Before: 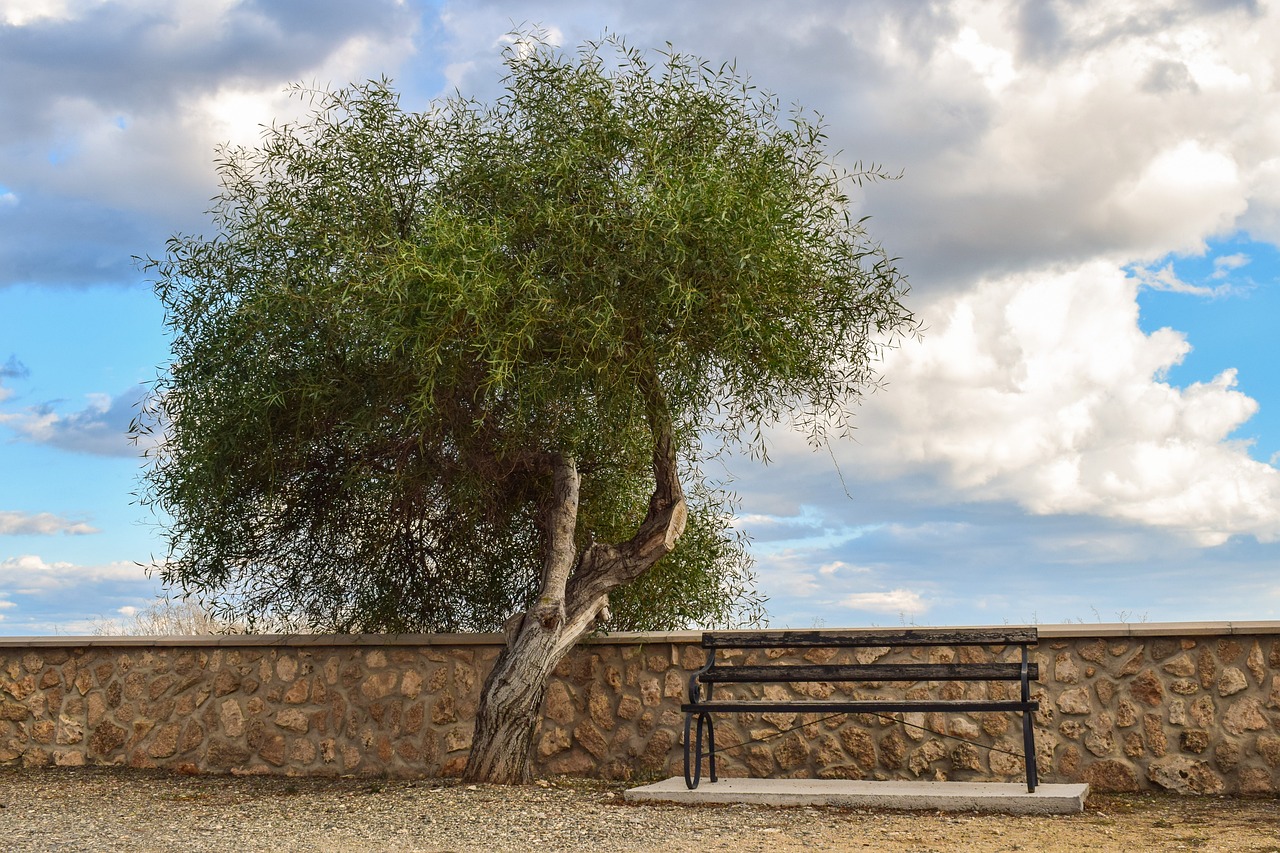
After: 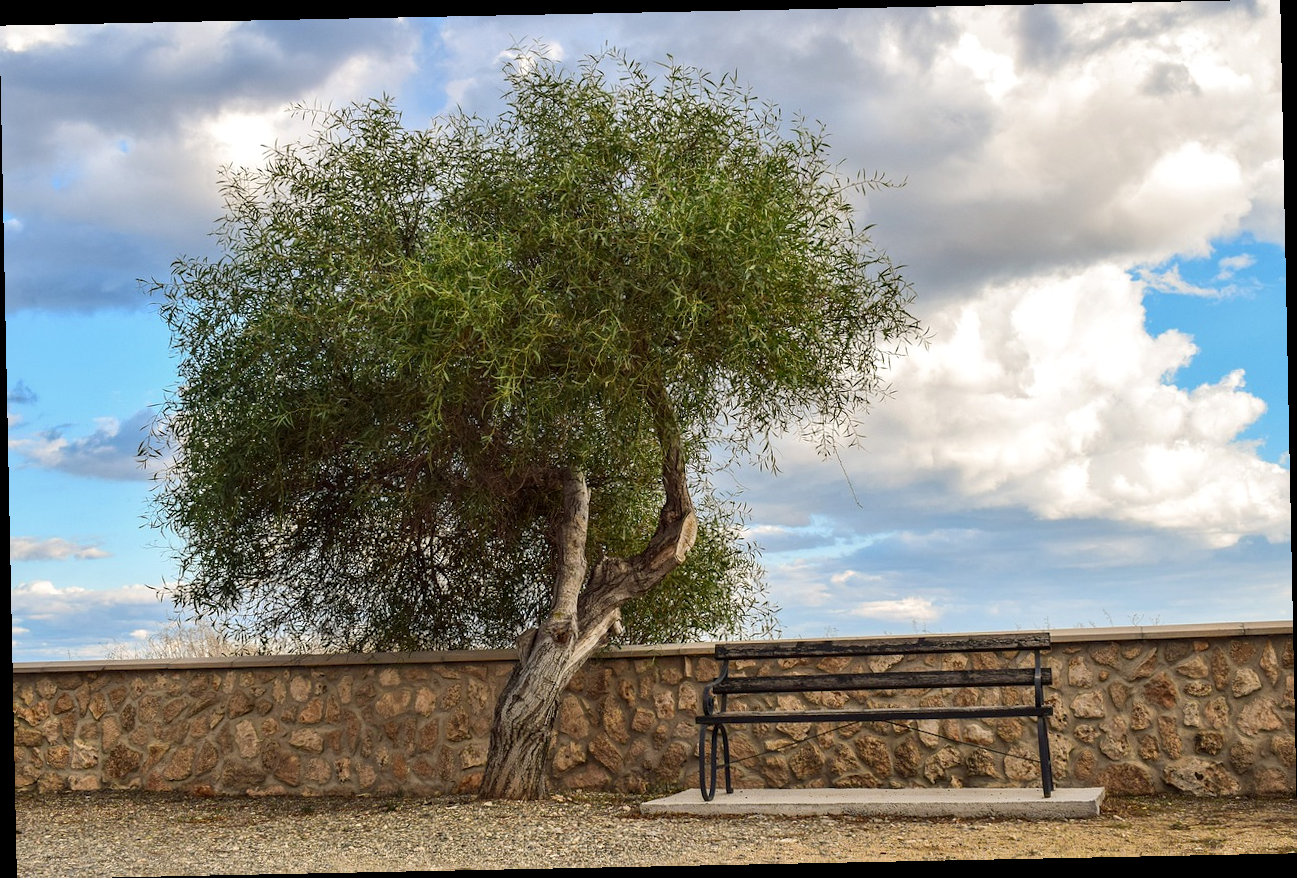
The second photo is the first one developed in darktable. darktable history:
local contrast: highlights 100%, shadows 100%, detail 120%, midtone range 0.2
rotate and perspective: rotation -1.17°, automatic cropping off
